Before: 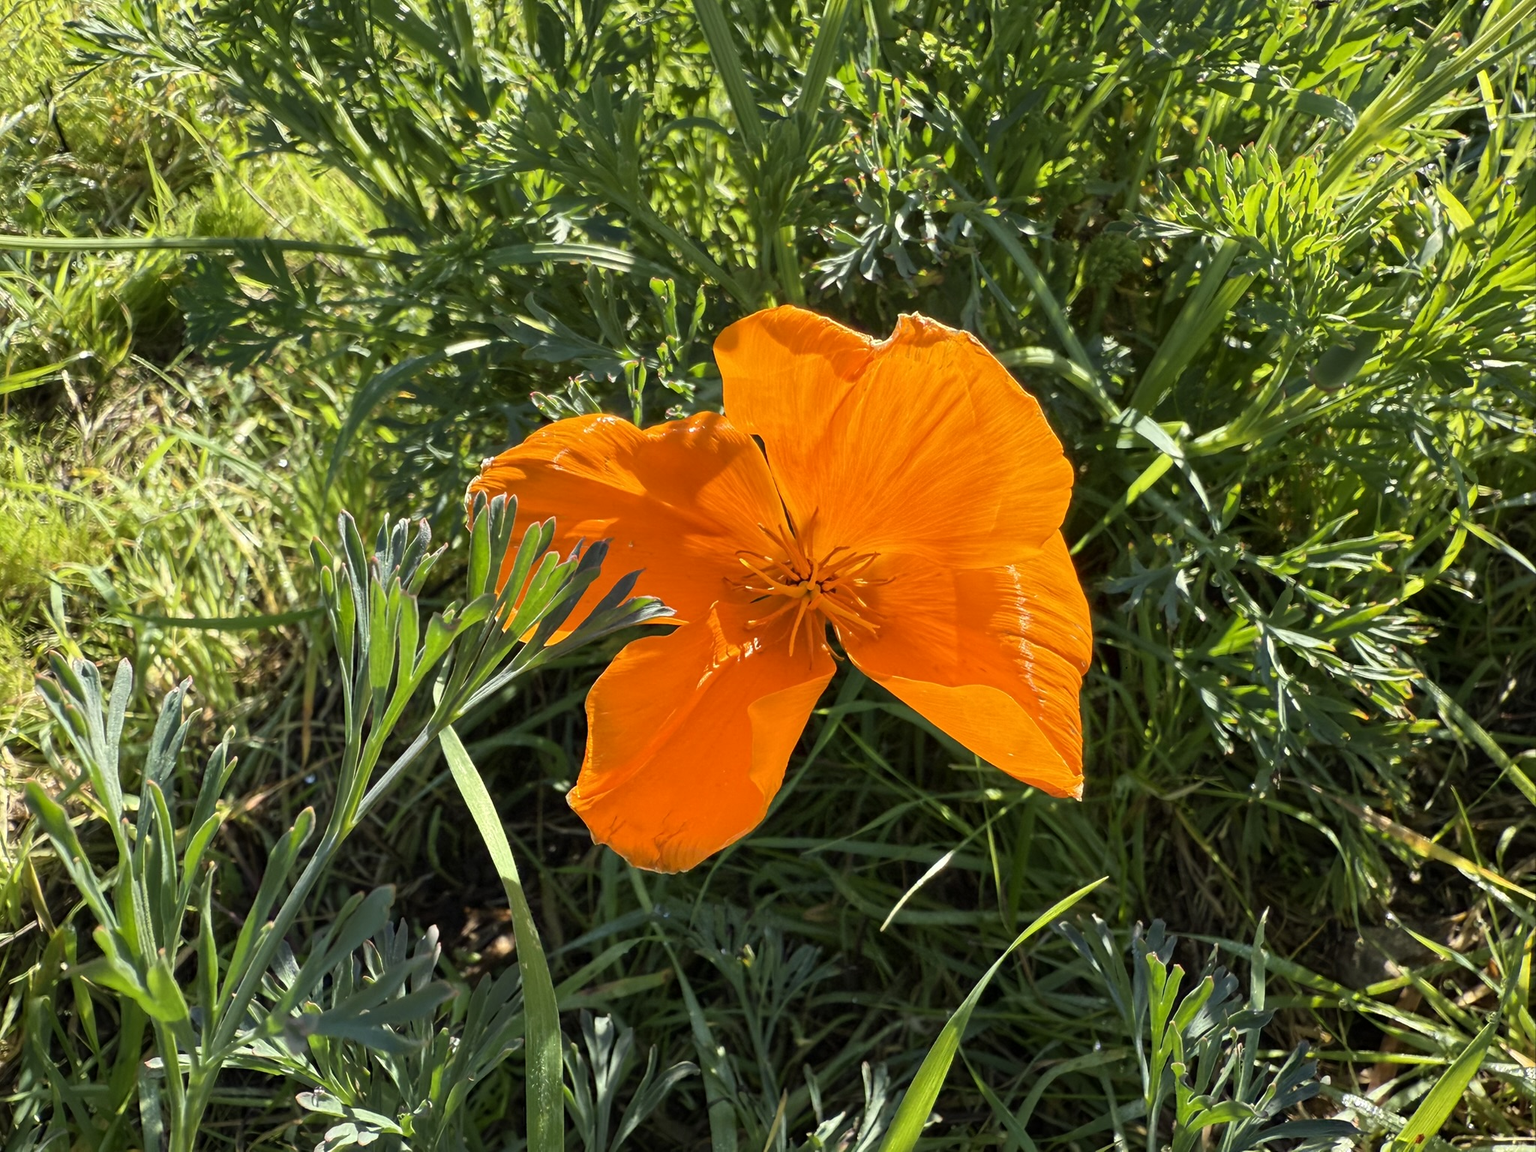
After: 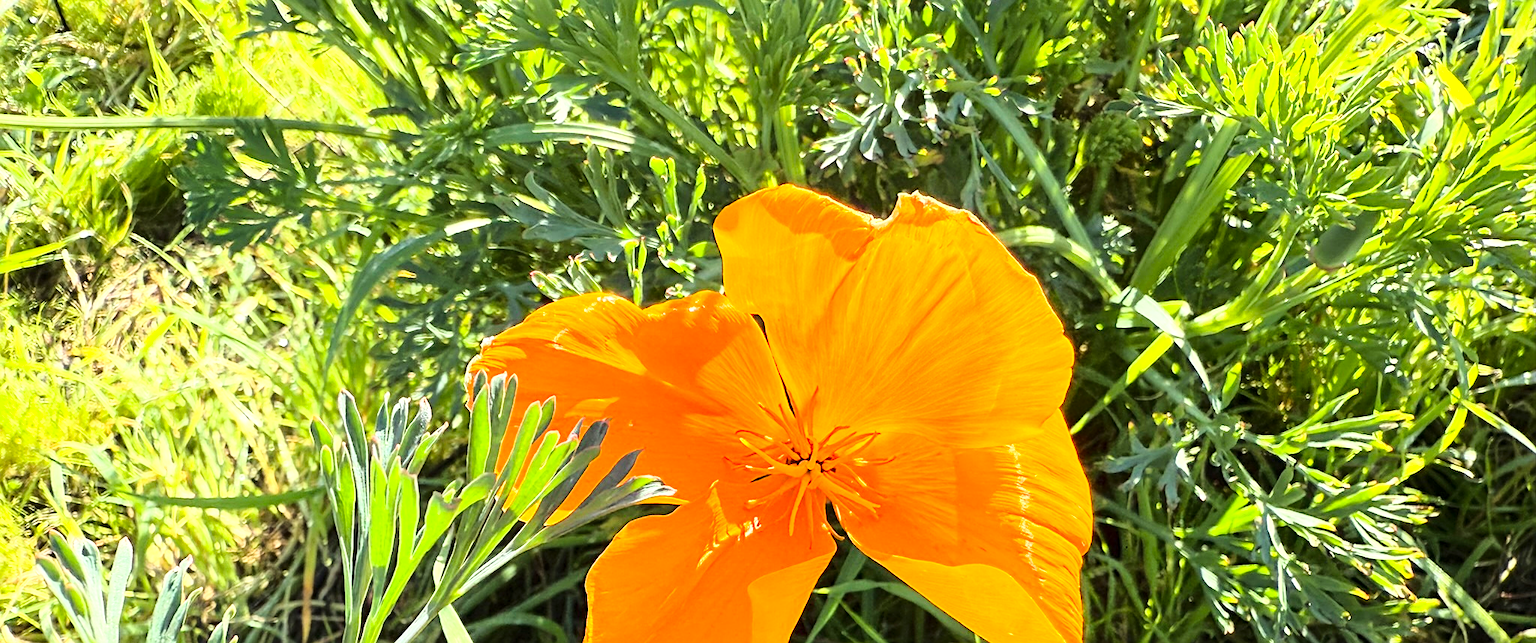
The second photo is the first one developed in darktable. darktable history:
exposure: exposure 0.777 EV, compensate highlight preservation false
sharpen: on, module defaults
crop and rotate: top 10.54%, bottom 33.577%
base curve: curves: ch0 [(0, 0) (0.028, 0.03) (0.121, 0.232) (0.46, 0.748) (0.859, 0.968) (1, 1)]
